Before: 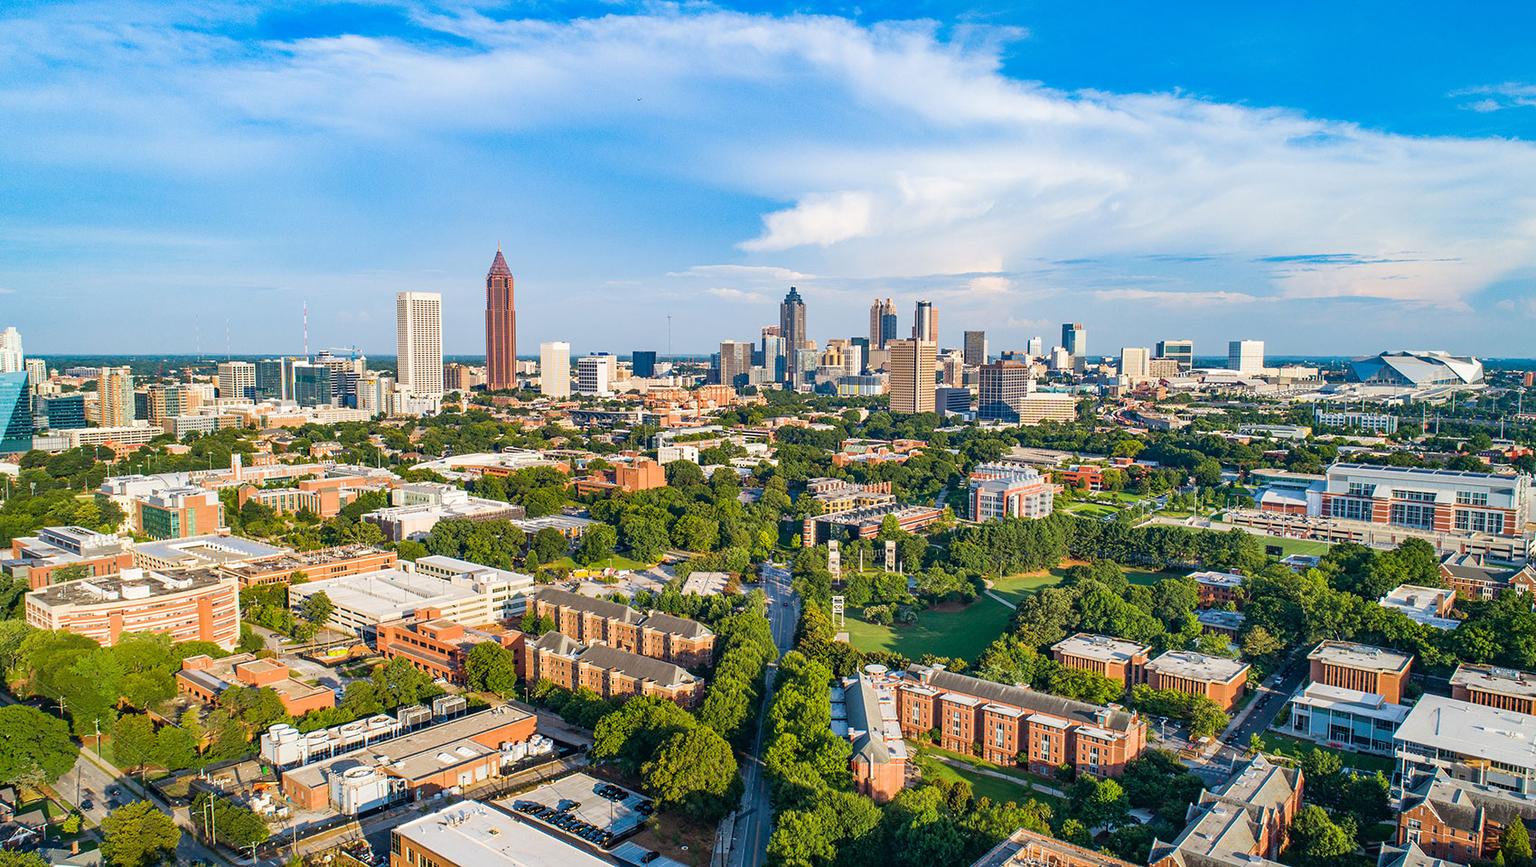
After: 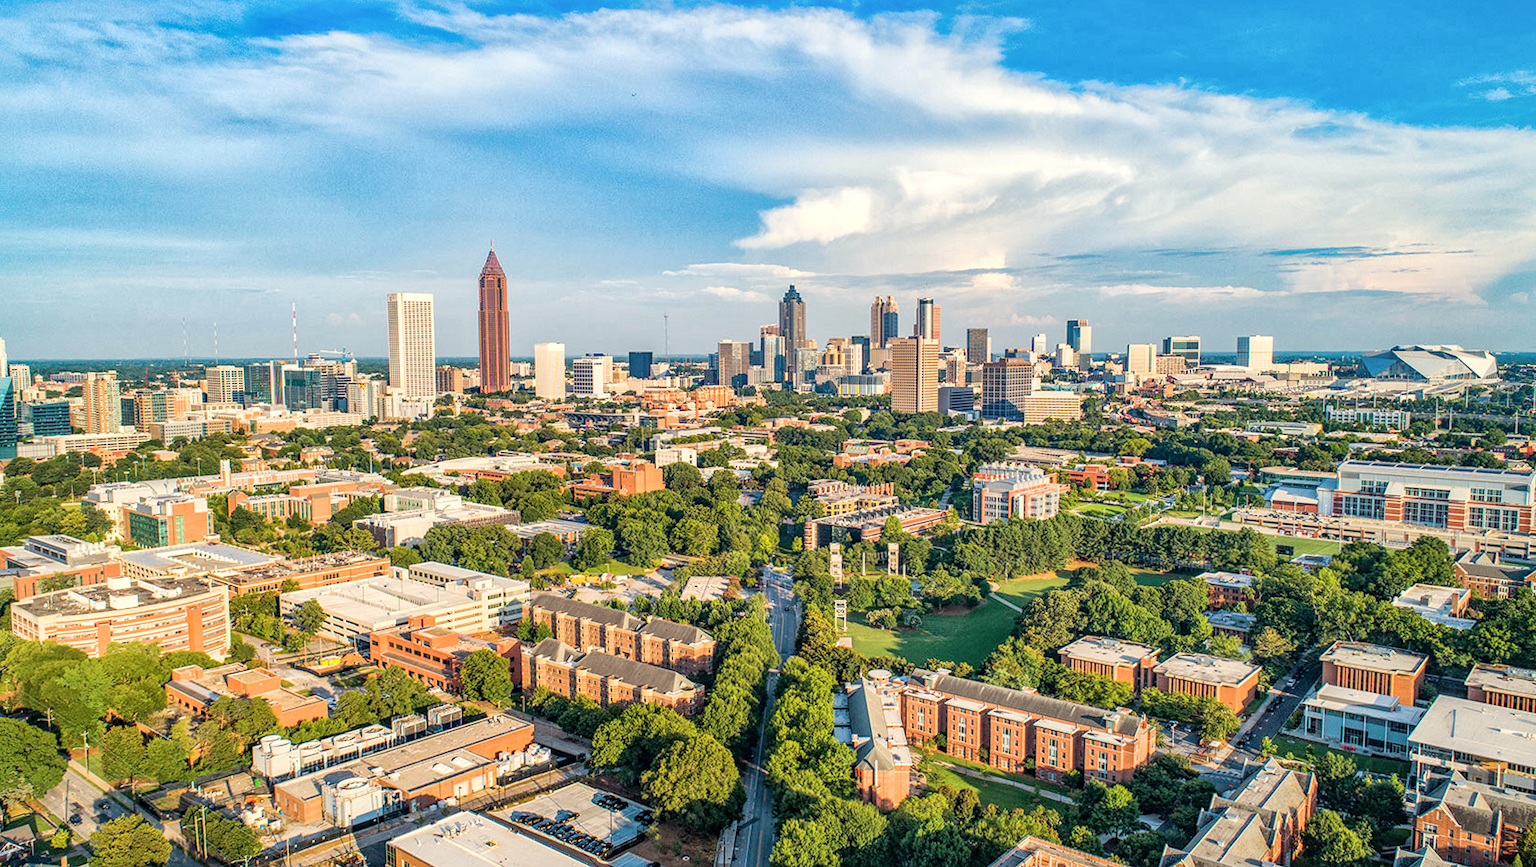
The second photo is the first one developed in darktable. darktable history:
local contrast: on, module defaults
crop: left 0.434%, top 0.485%, right 0.244%, bottom 0.386%
white balance: red 1.045, blue 0.932
global tonemap: drago (1, 100), detail 1
rotate and perspective: rotation -0.45°, automatic cropping original format, crop left 0.008, crop right 0.992, crop top 0.012, crop bottom 0.988
